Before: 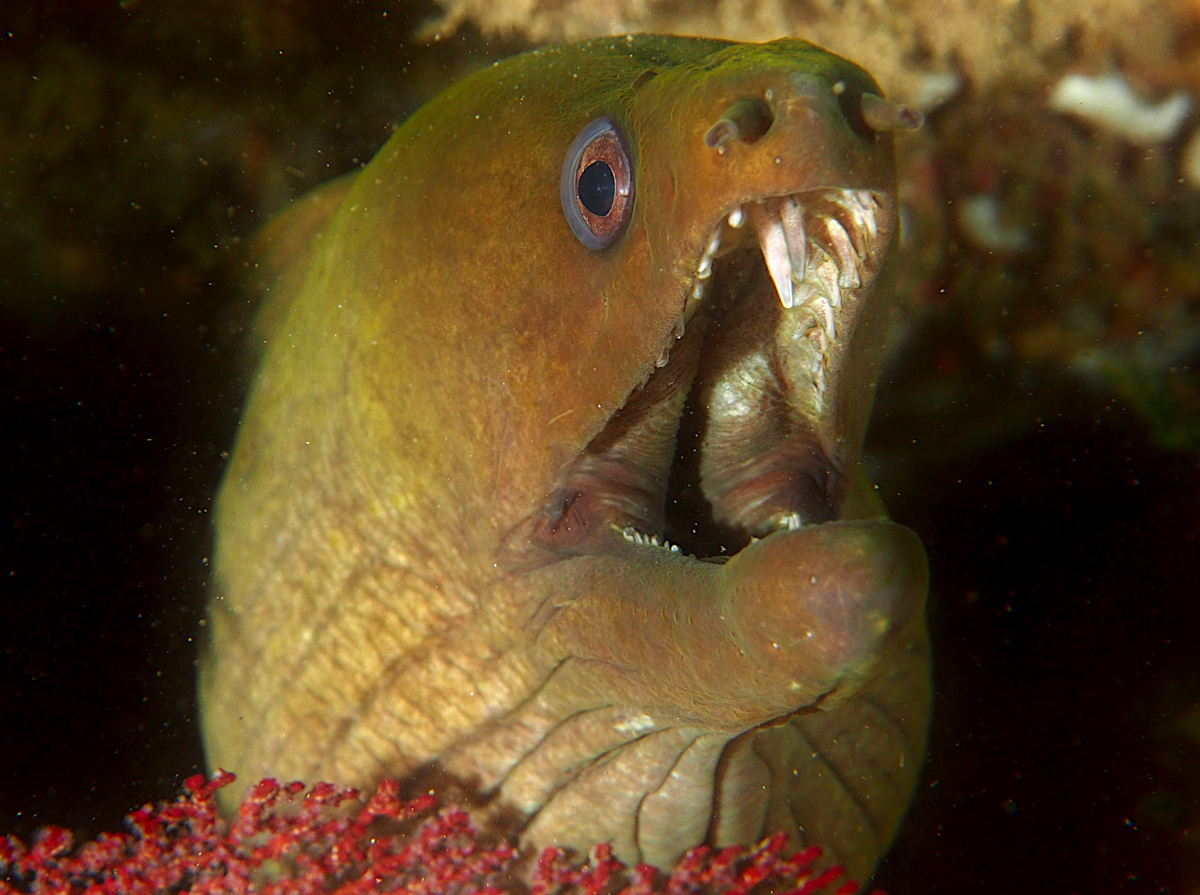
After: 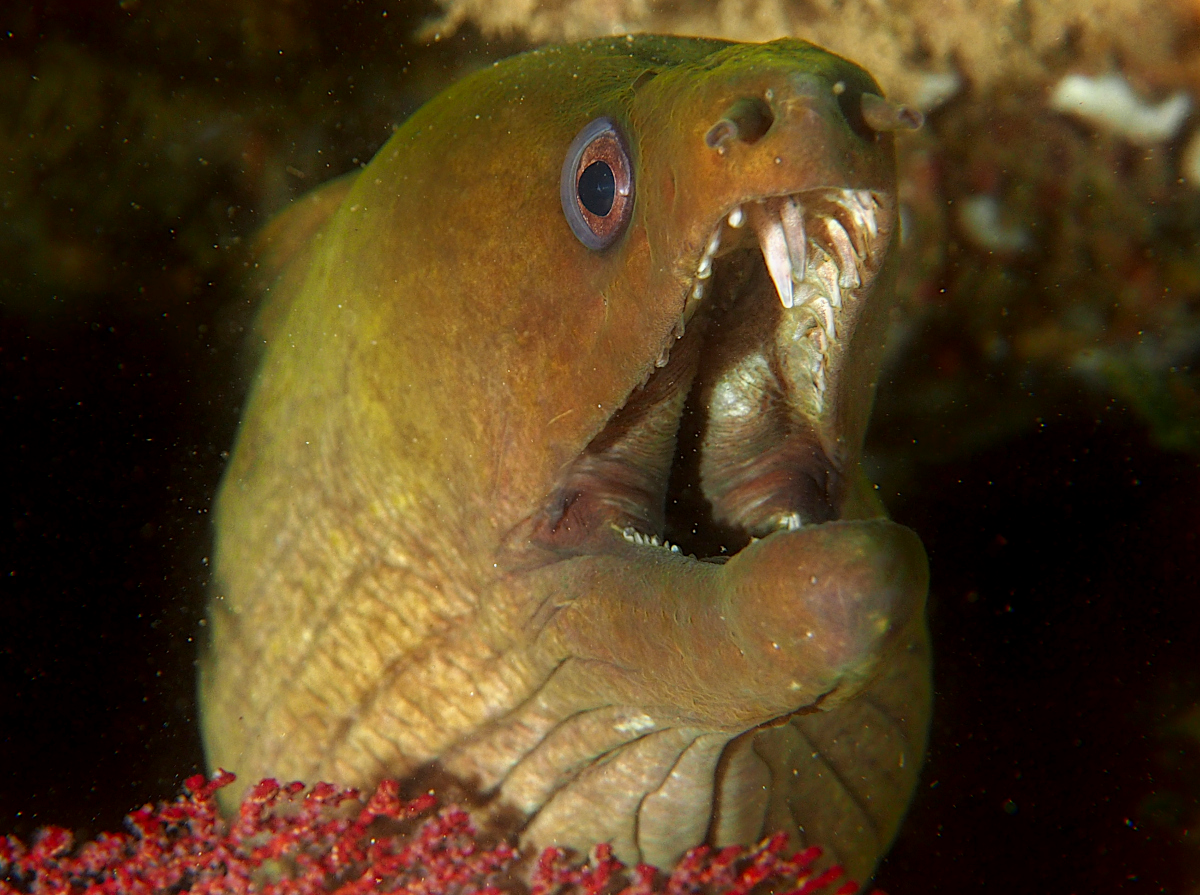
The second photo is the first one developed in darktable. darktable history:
local contrast: highlights 61%, shadows 110%, detail 106%, midtone range 0.526
